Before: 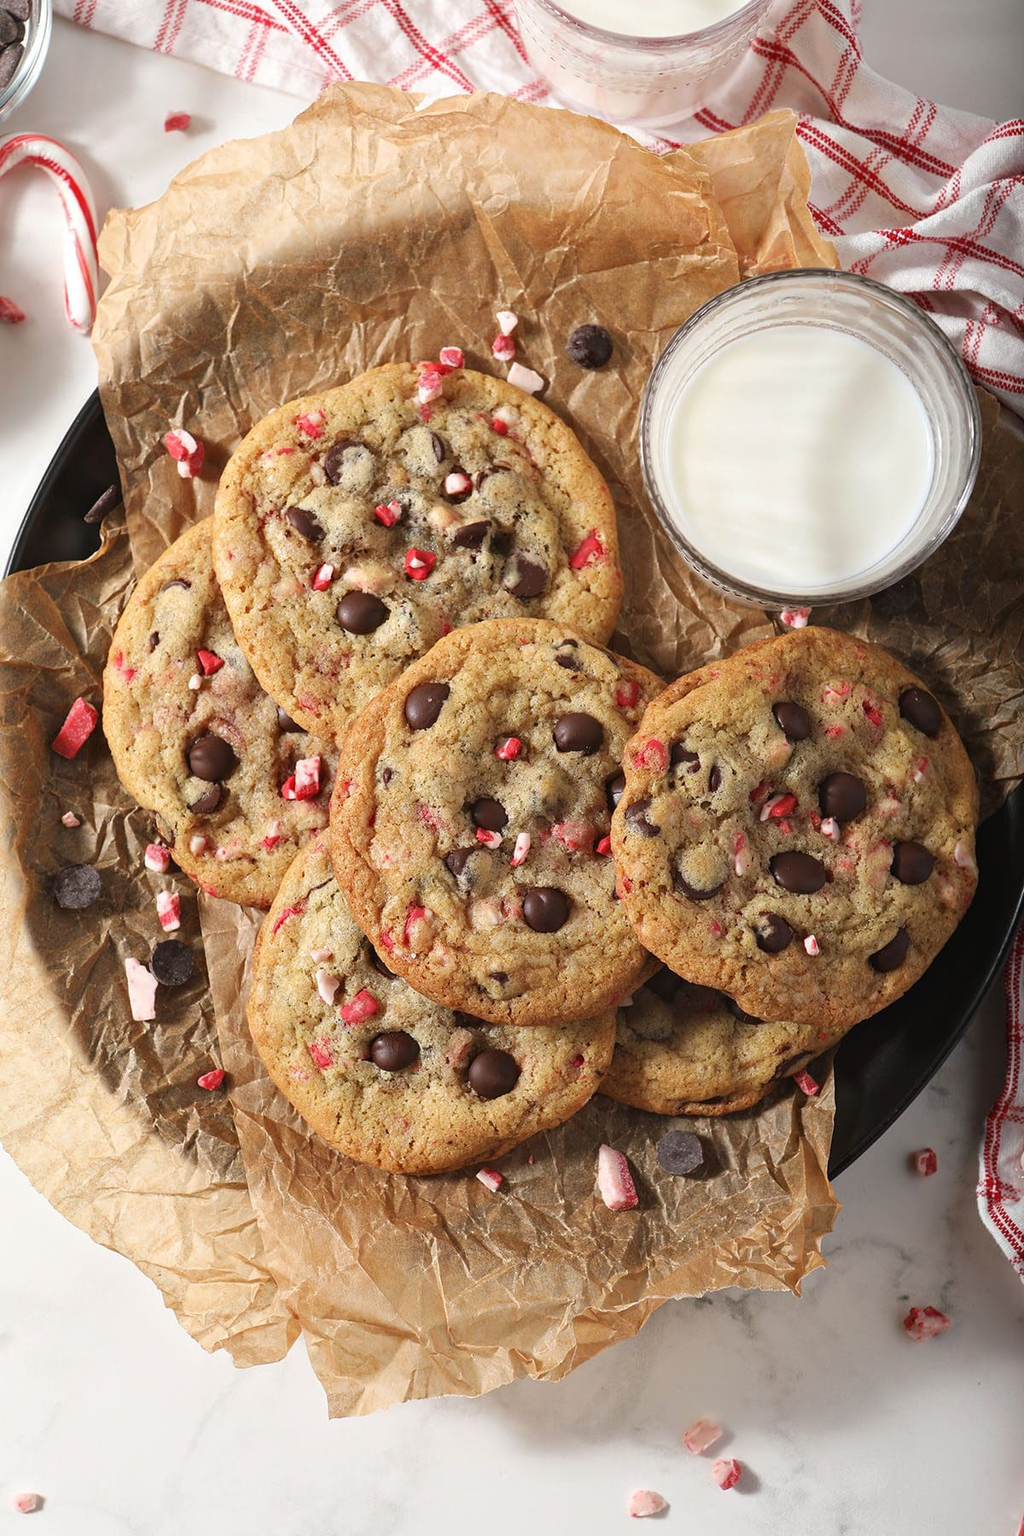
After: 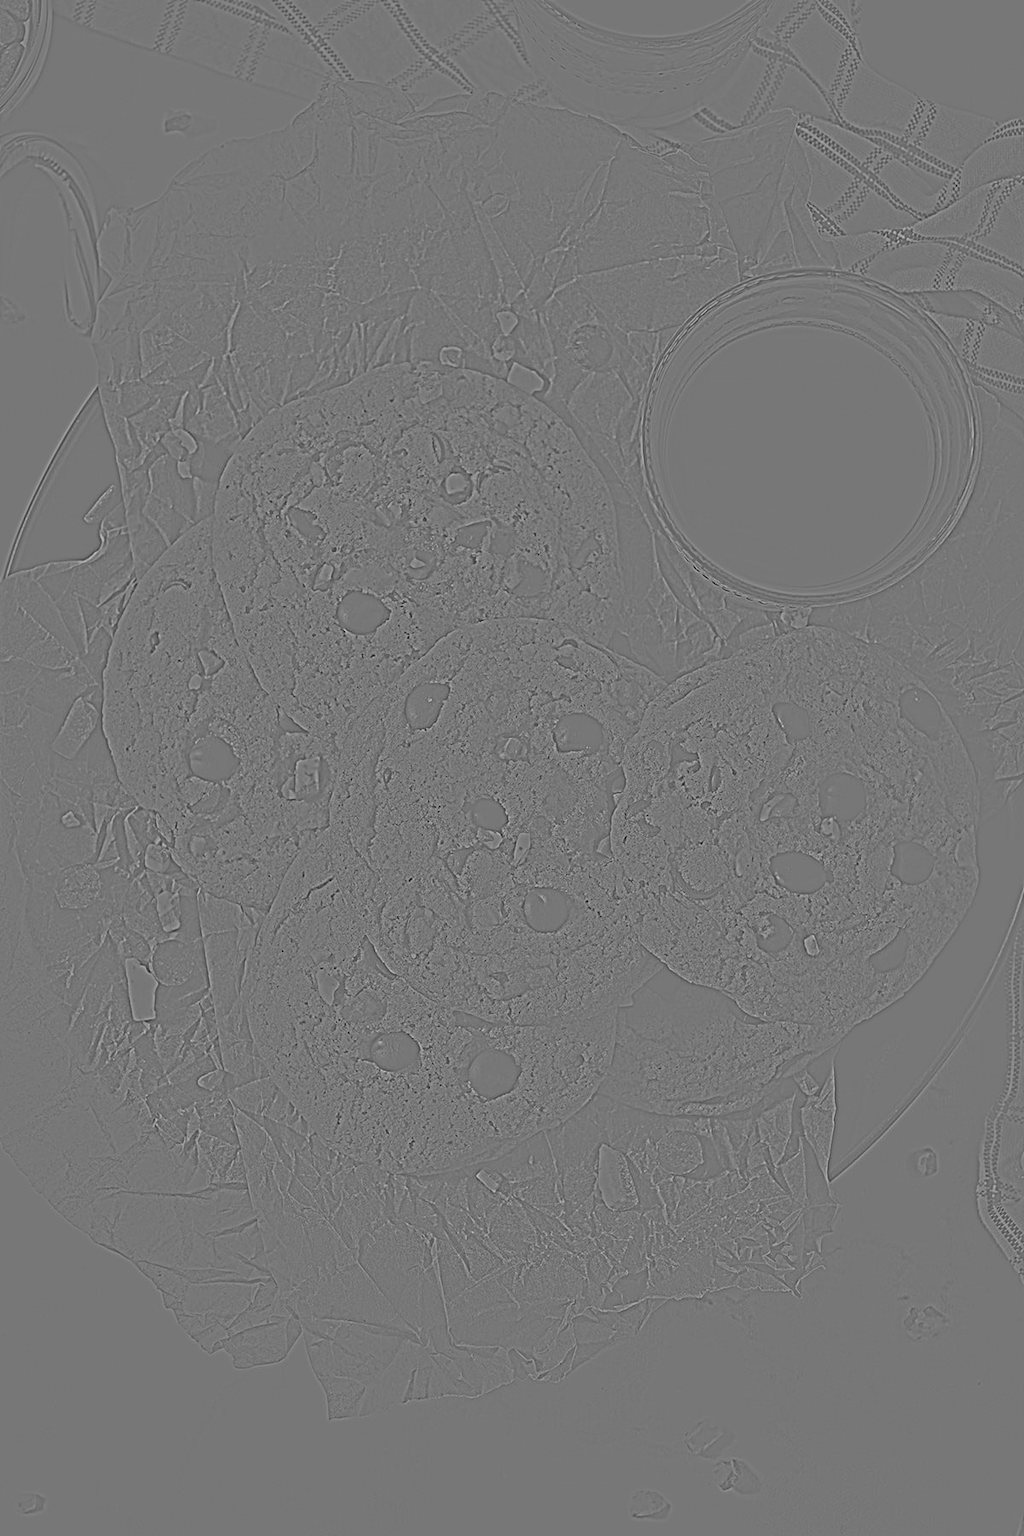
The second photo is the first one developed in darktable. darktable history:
local contrast: mode bilateral grid, contrast 44, coarseness 69, detail 214%, midtone range 0.2
highpass: sharpness 5.84%, contrast boost 8.44%
